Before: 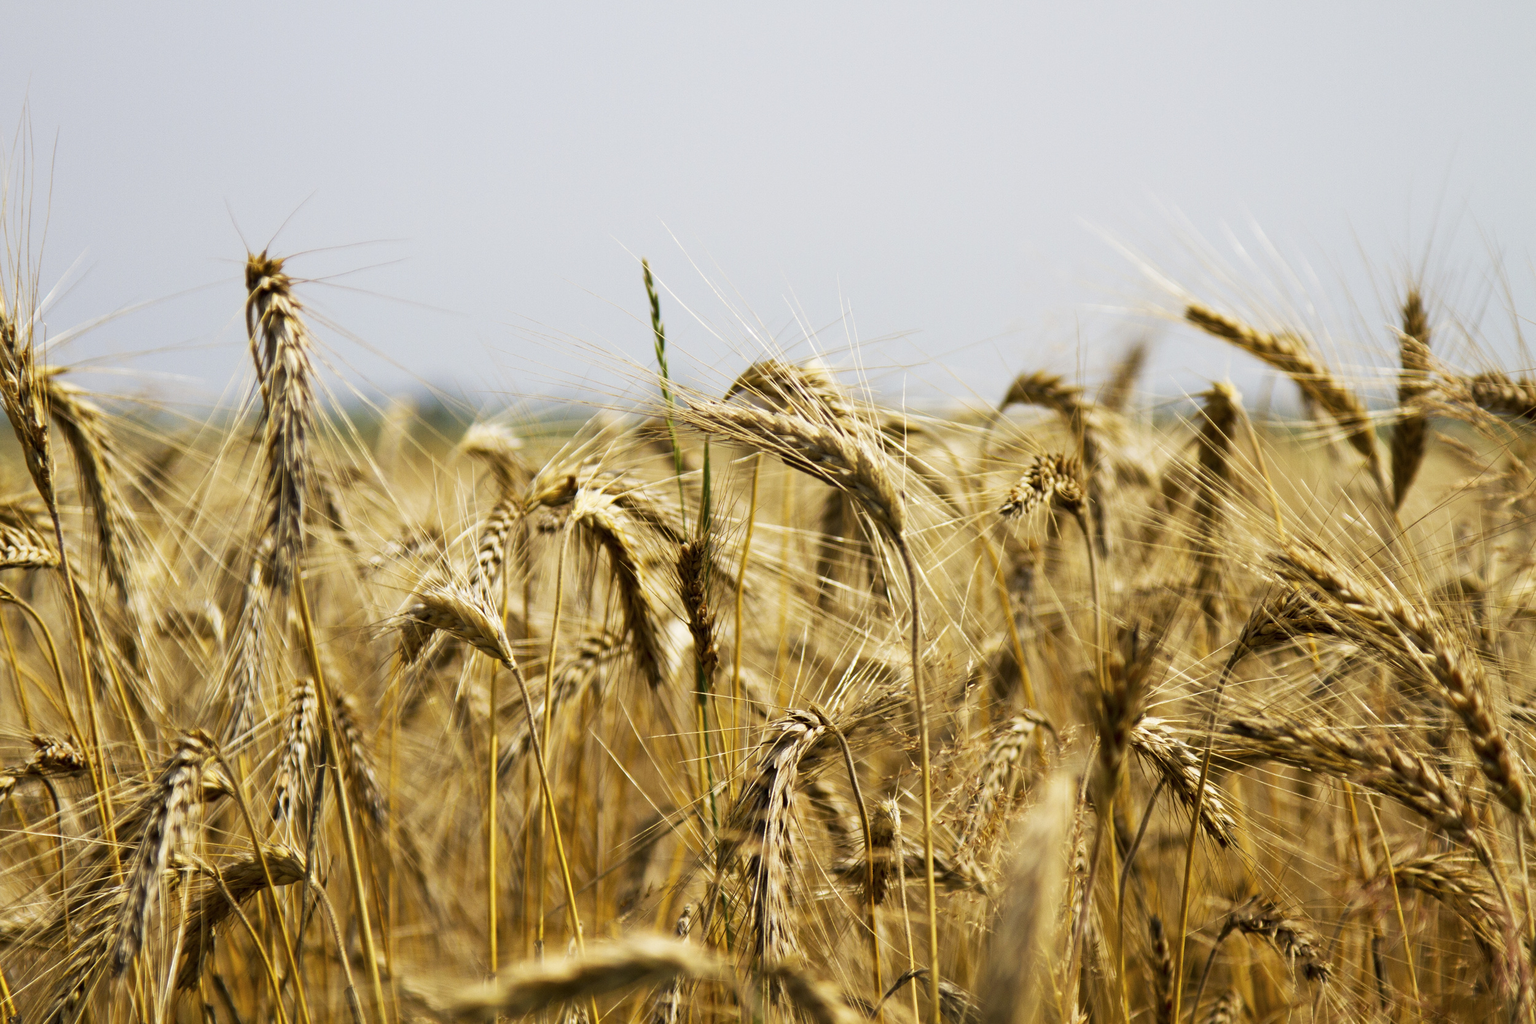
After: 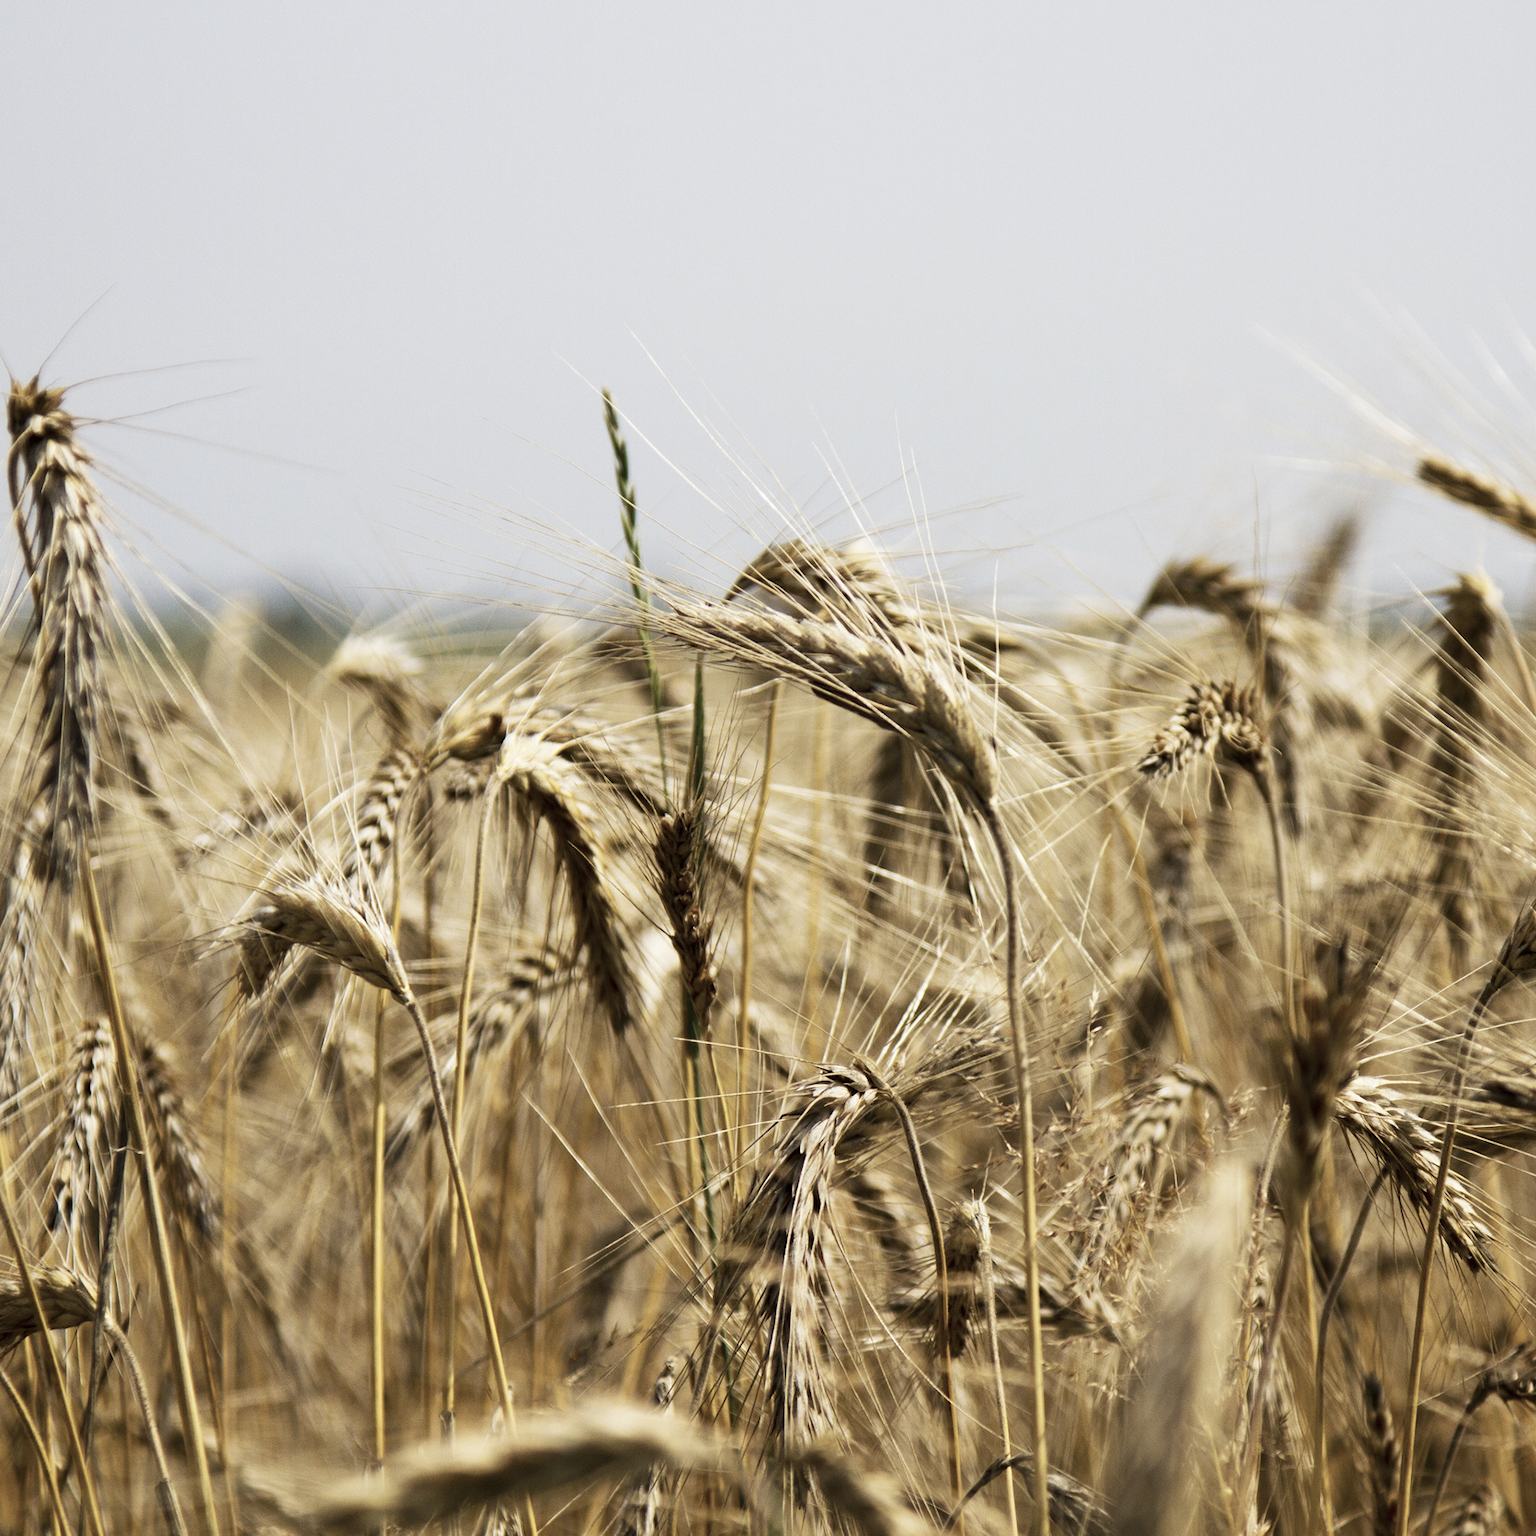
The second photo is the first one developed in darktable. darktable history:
crop and rotate: left 15.754%, right 17.579%
contrast brightness saturation: contrast 0.1, saturation -0.36
